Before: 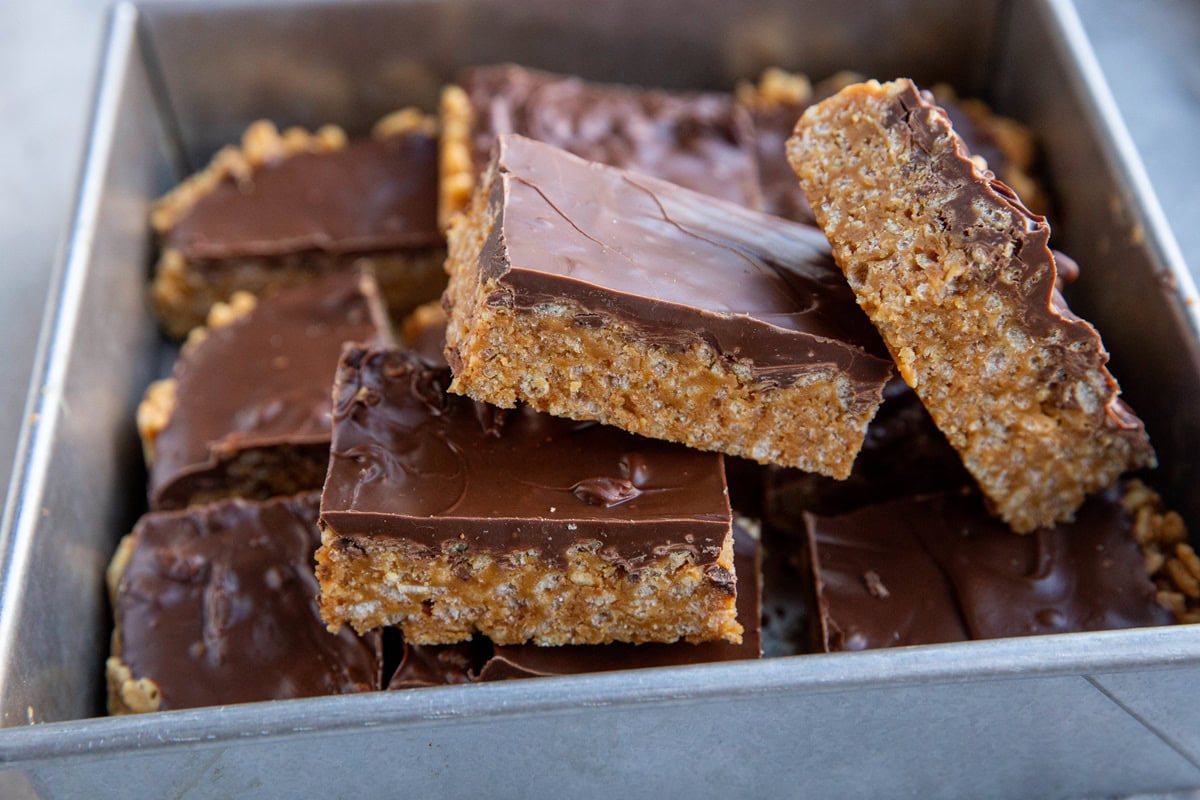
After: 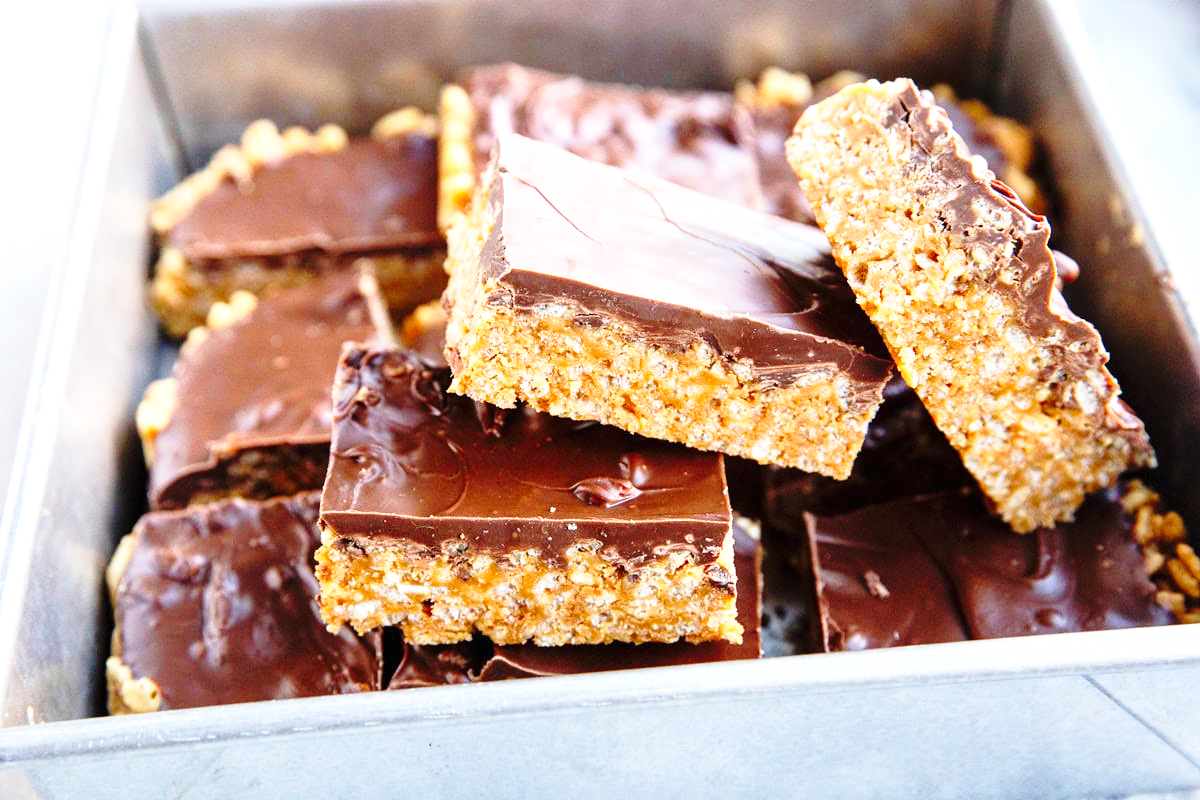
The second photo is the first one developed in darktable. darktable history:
base curve: curves: ch0 [(0, 0) (0.028, 0.03) (0.105, 0.232) (0.387, 0.748) (0.754, 0.968) (1, 1)], preserve colors none
exposure: black level correction 0, exposure 0.895 EV, compensate highlight preservation false
